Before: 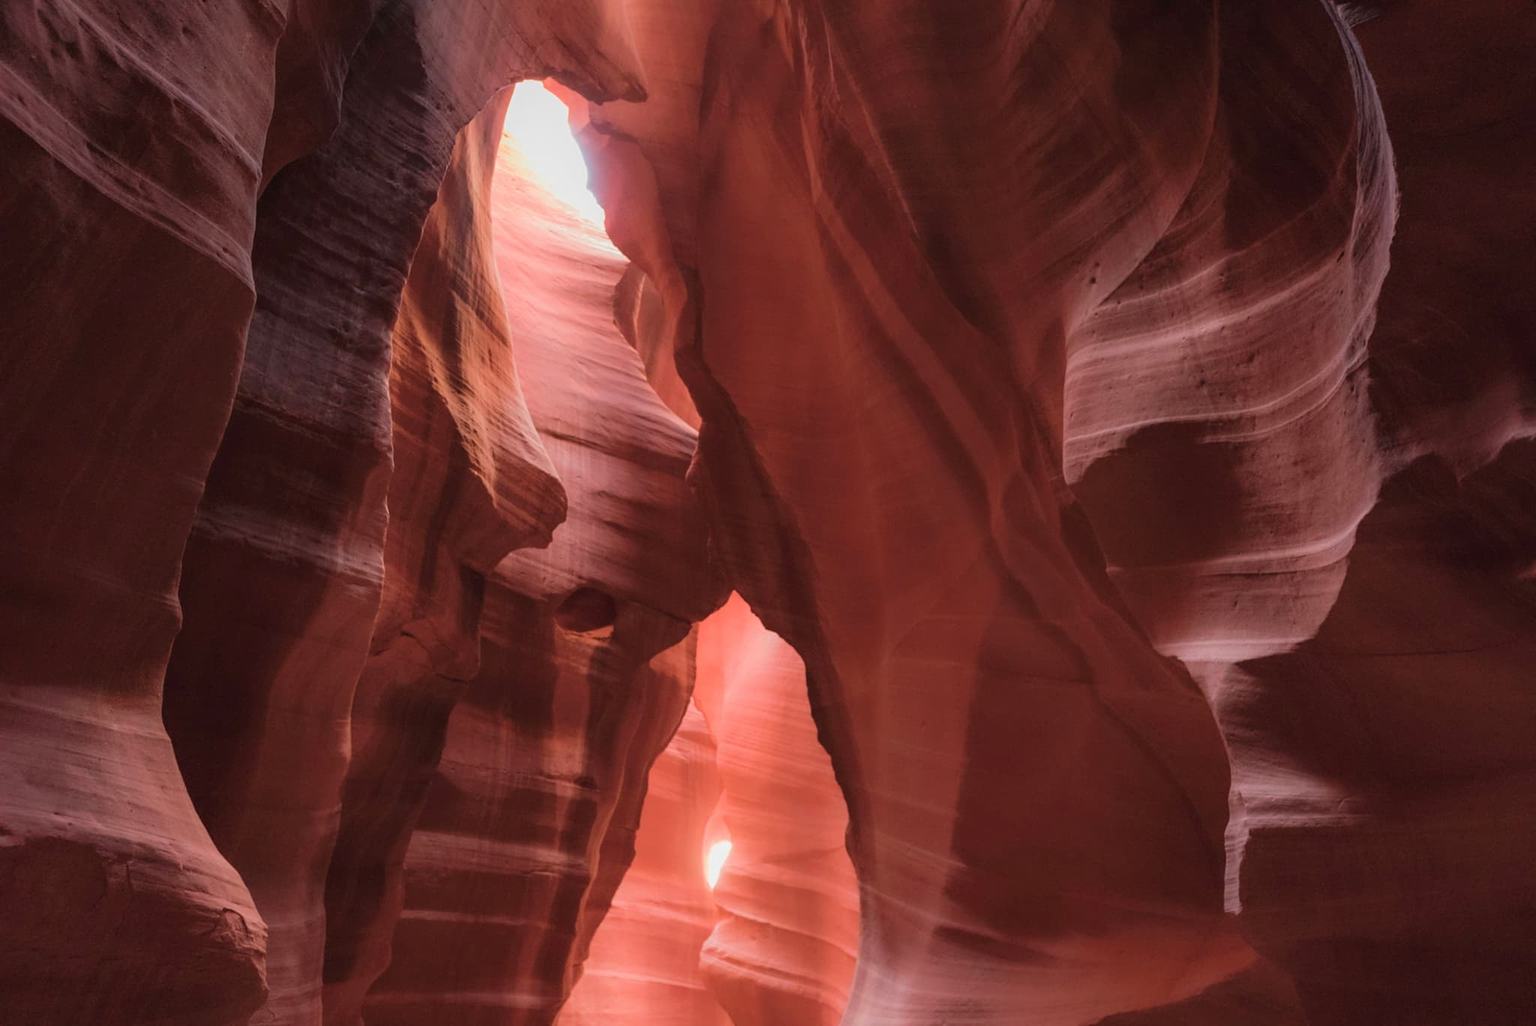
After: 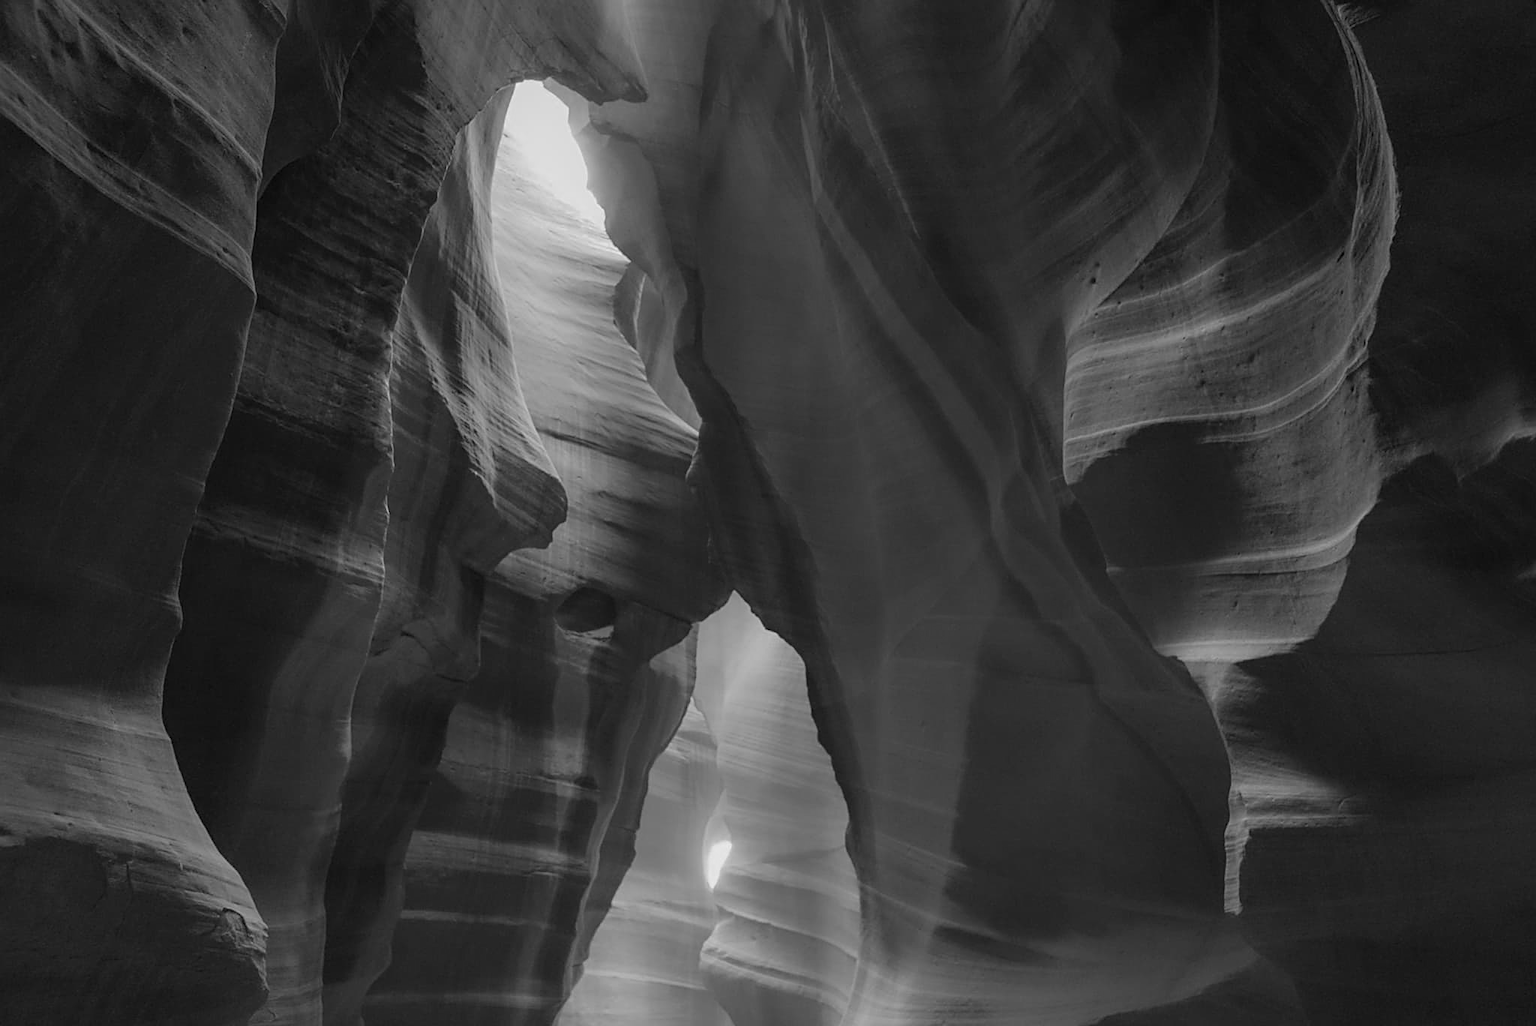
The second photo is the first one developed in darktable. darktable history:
sharpen: on, module defaults
color calibration: output gray [0.246, 0.254, 0.501, 0], gray › normalize channels true, illuminant same as pipeline (D50), adaptation XYZ, x 0.346, y 0.359, gamut compression 0
